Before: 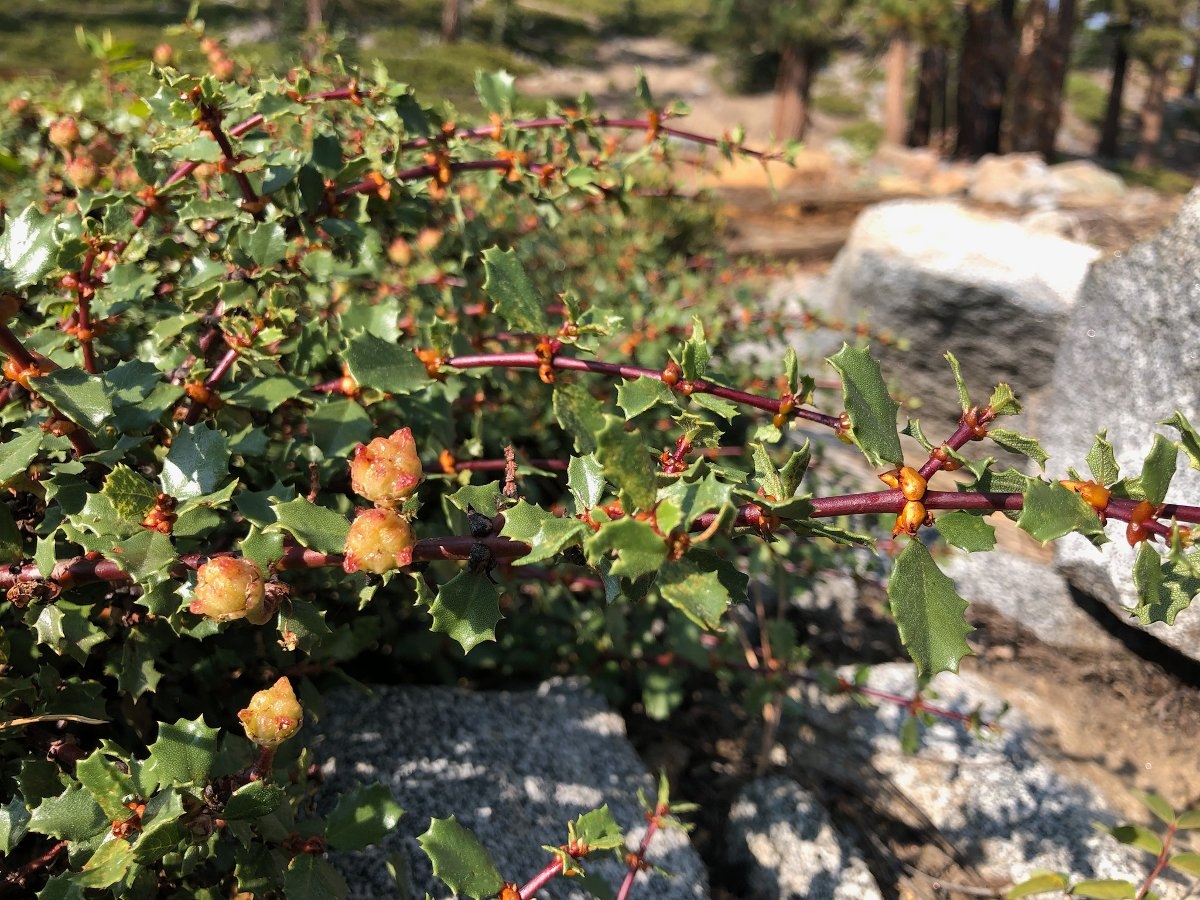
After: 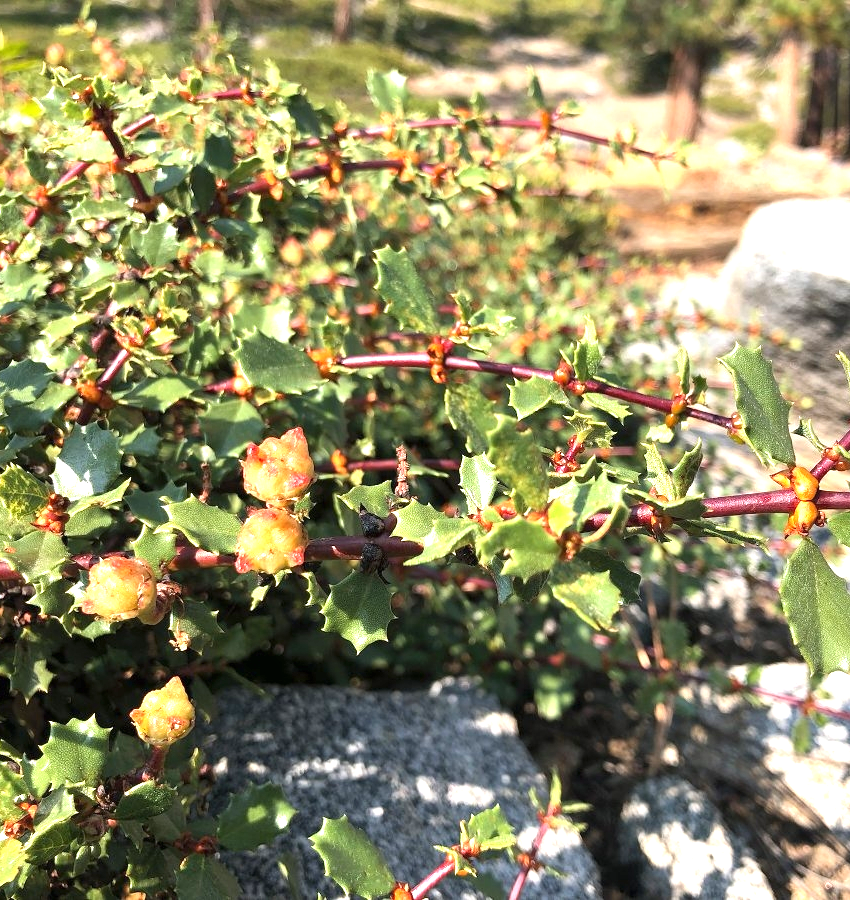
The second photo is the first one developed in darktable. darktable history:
exposure: black level correction 0, exposure 1.184 EV, compensate exposure bias true, compensate highlight preservation false
crop and rotate: left 9.003%, right 20.108%
local contrast: mode bilateral grid, contrast 15, coarseness 36, detail 103%, midtone range 0.2
